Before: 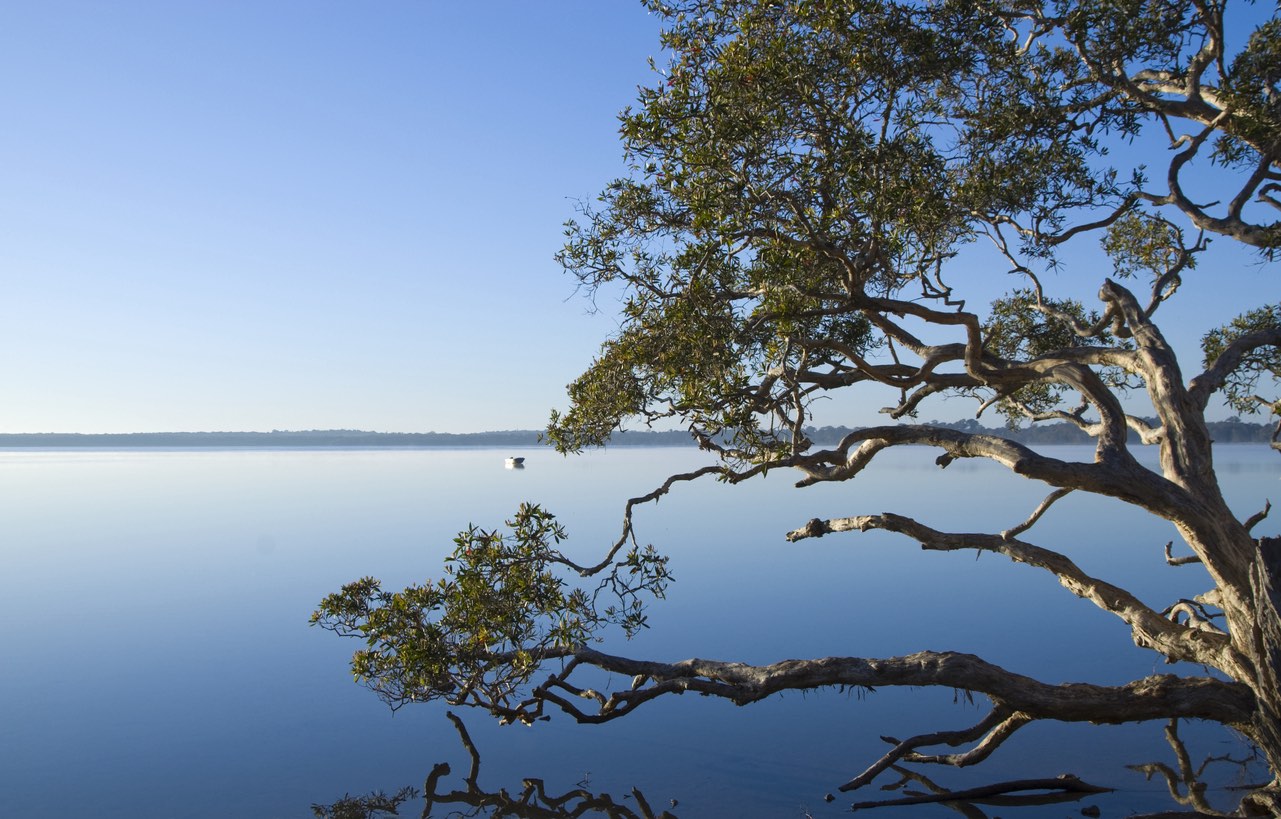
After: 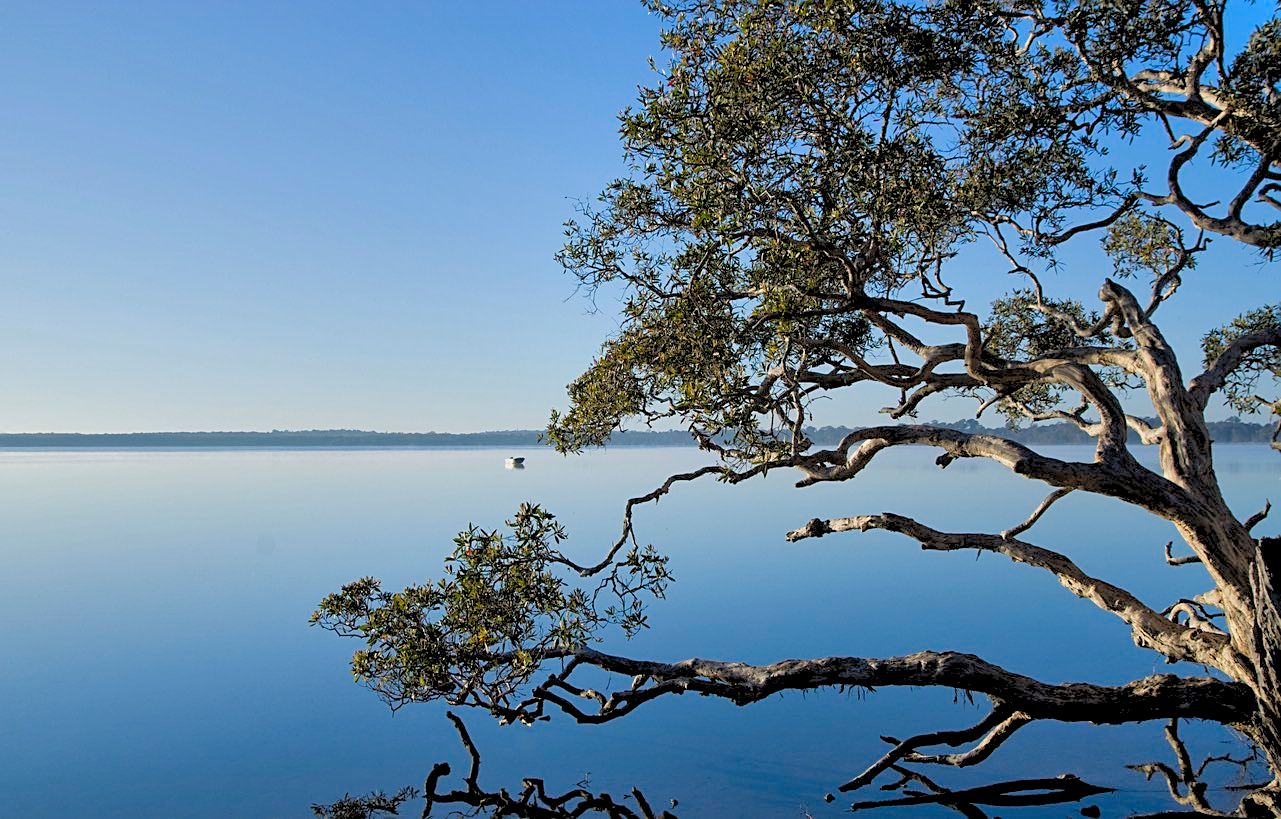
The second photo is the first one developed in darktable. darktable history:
bloom: size 9%, threshold 100%, strength 7%
sharpen: on, module defaults
rgb levels: preserve colors sum RGB, levels [[0.038, 0.433, 0.934], [0, 0.5, 1], [0, 0.5, 1]]
shadows and highlights: soften with gaussian
